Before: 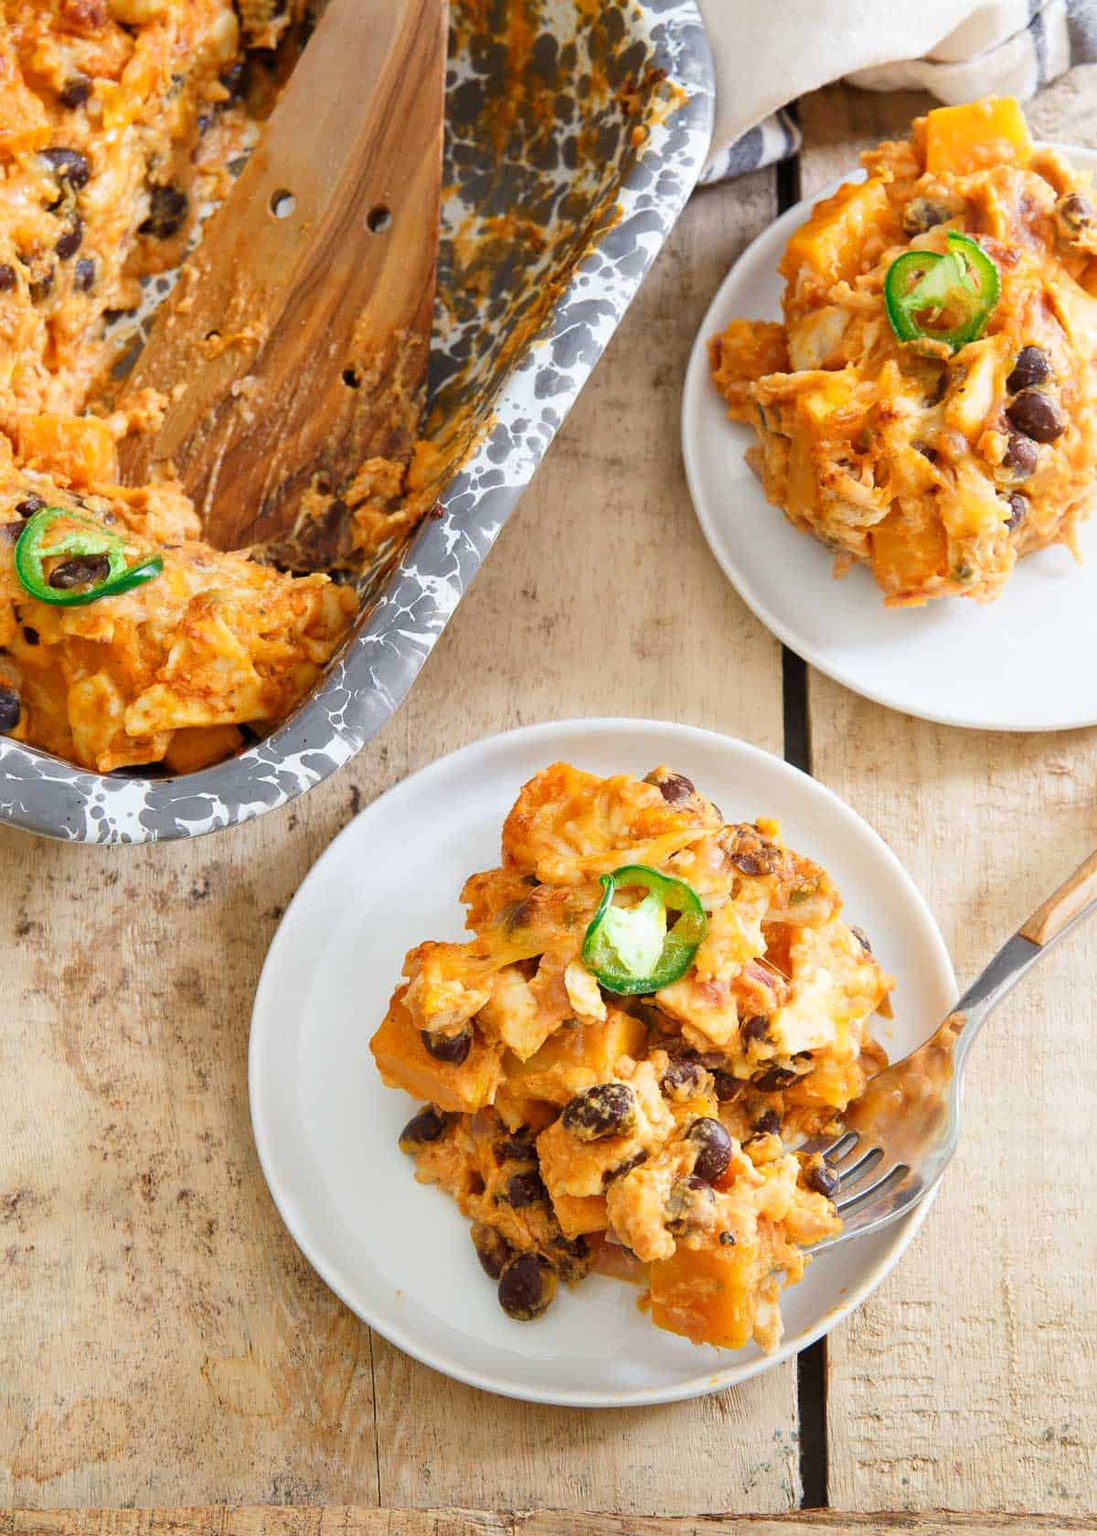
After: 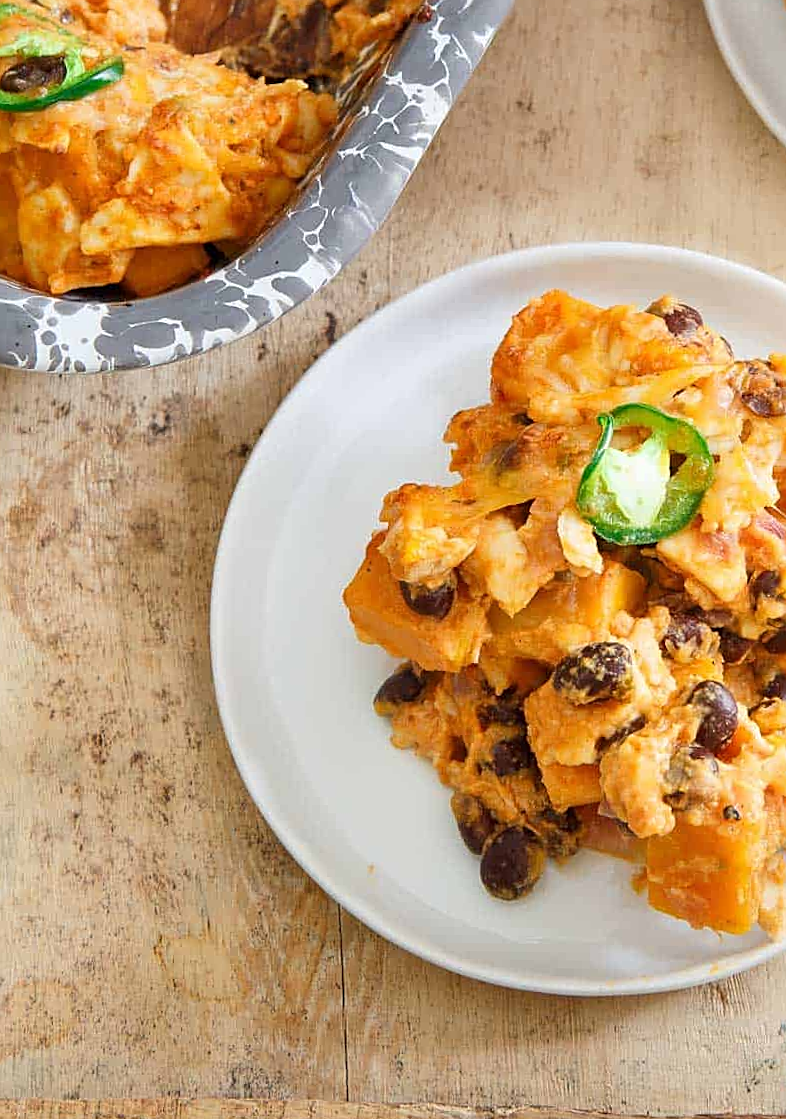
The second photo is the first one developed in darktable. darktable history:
crop and rotate: angle -0.778°, left 3.936%, top 32.093%, right 29.244%
sharpen: on, module defaults
